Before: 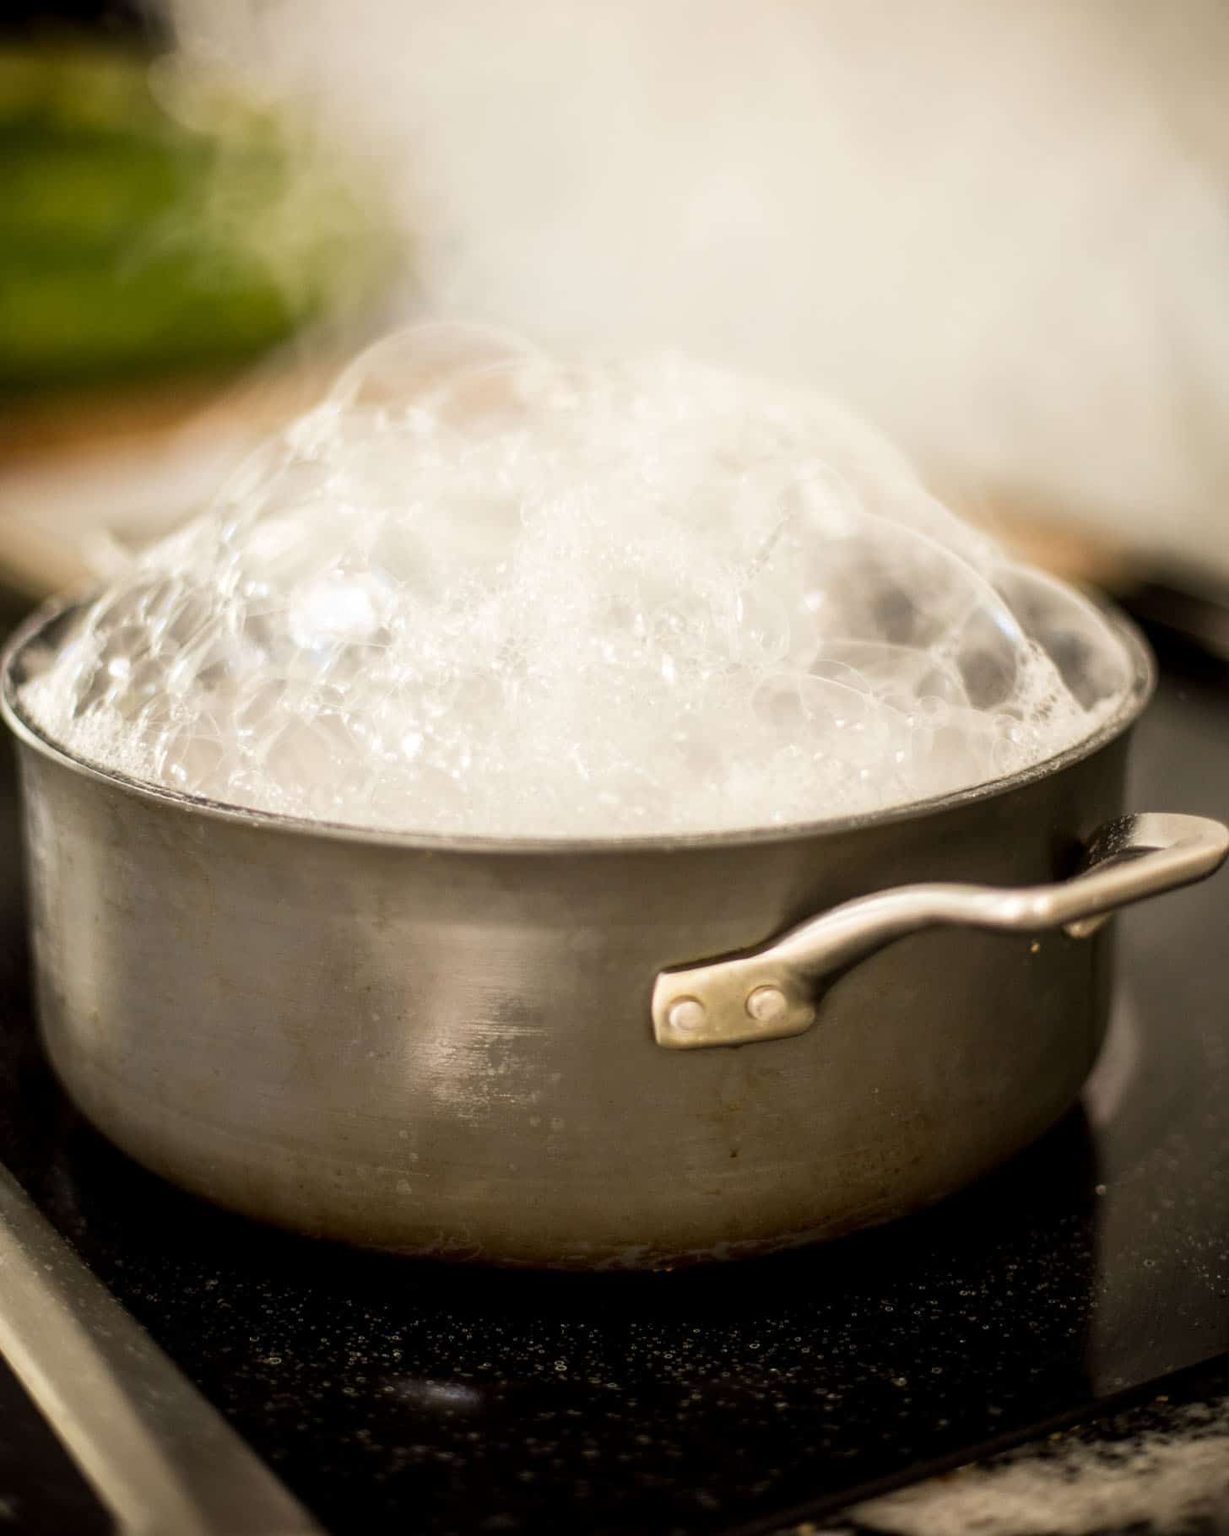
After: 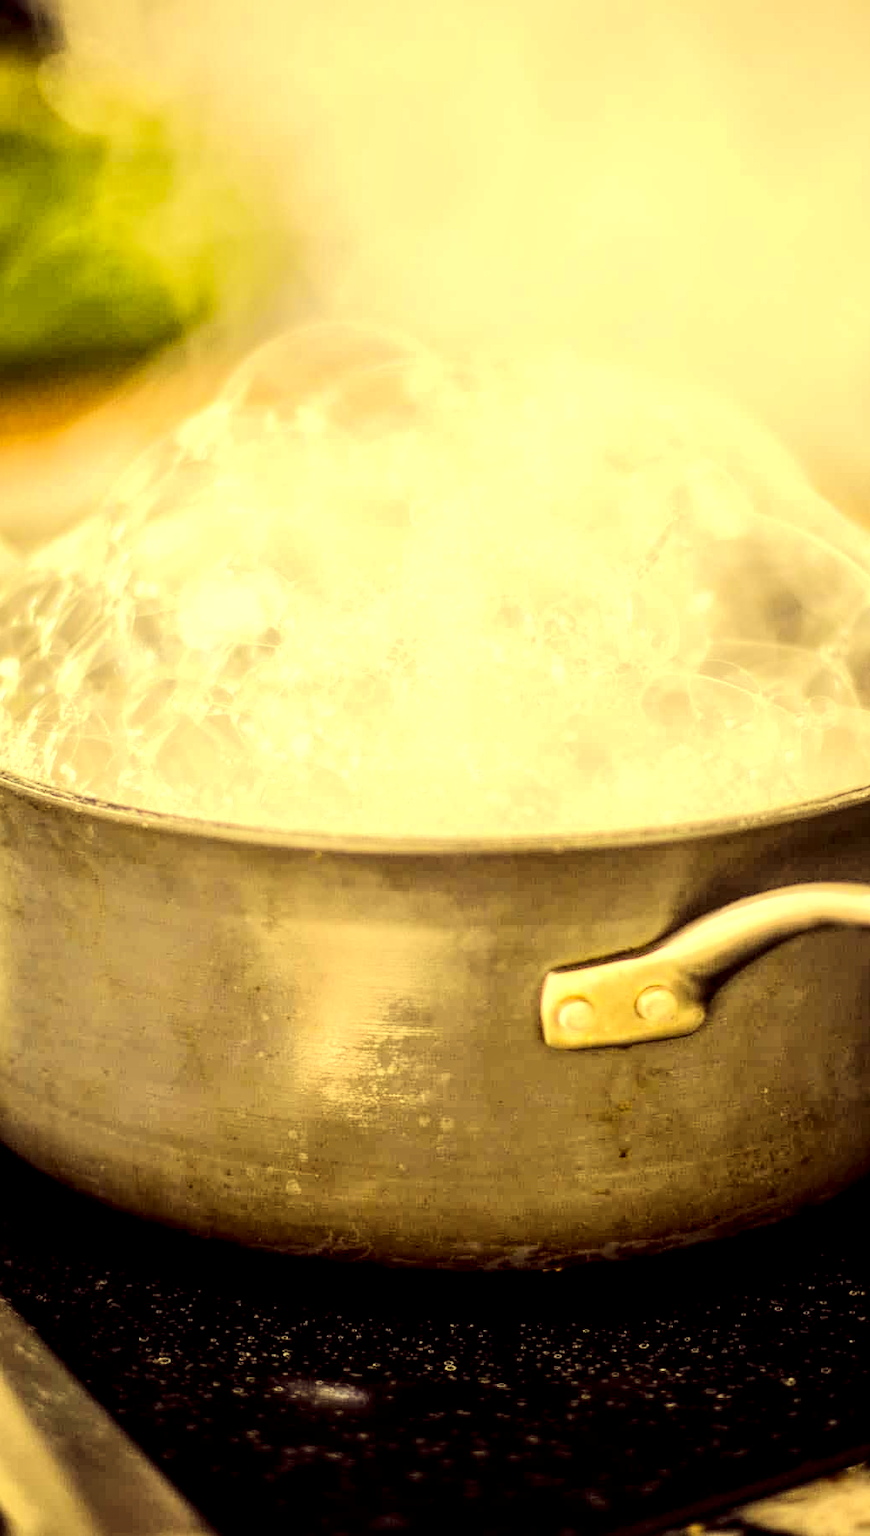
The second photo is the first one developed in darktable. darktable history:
color correction: highlights a* -0.559, highlights b* 39.99, shadows a* 9.62, shadows b* -0.55
local contrast: highlights 103%, shadows 97%, detail 199%, midtone range 0.2
tone equalizer: -7 EV 0.143 EV, -6 EV 0.588 EV, -5 EV 1.11 EV, -4 EV 1.34 EV, -3 EV 1.15 EV, -2 EV 0.6 EV, -1 EV 0.155 EV, edges refinement/feathering 500, mask exposure compensation -1.57 EV, preserve details no
crop and rotate: left 9.001%, right 20.089%
